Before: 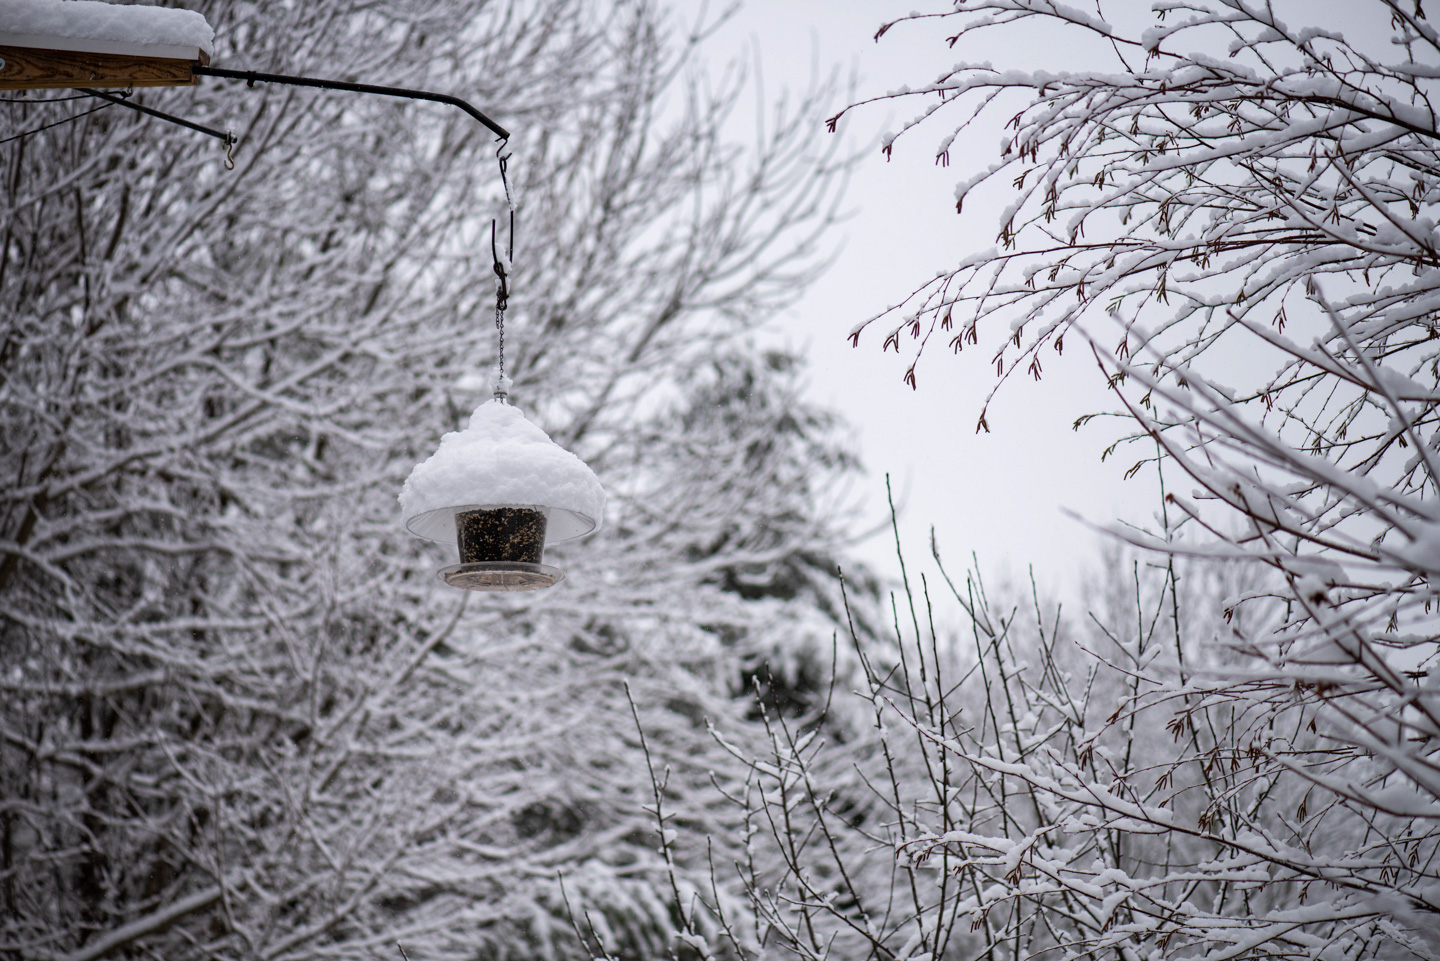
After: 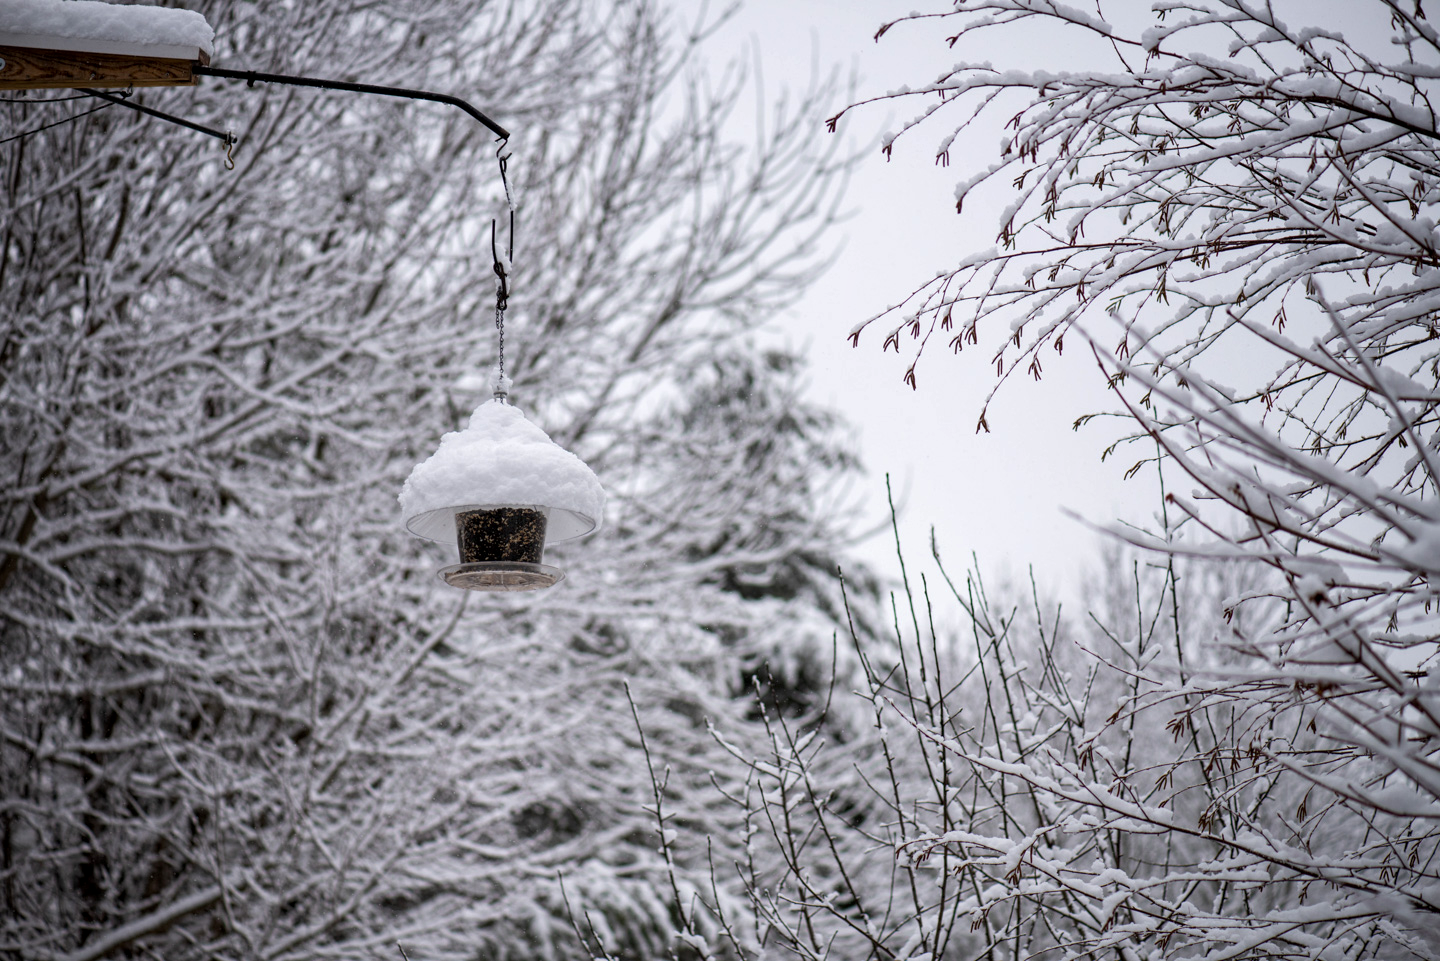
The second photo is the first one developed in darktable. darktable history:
local contrast: highlights 107%, shadows 101%, detail 119%, midtone range 0.2
